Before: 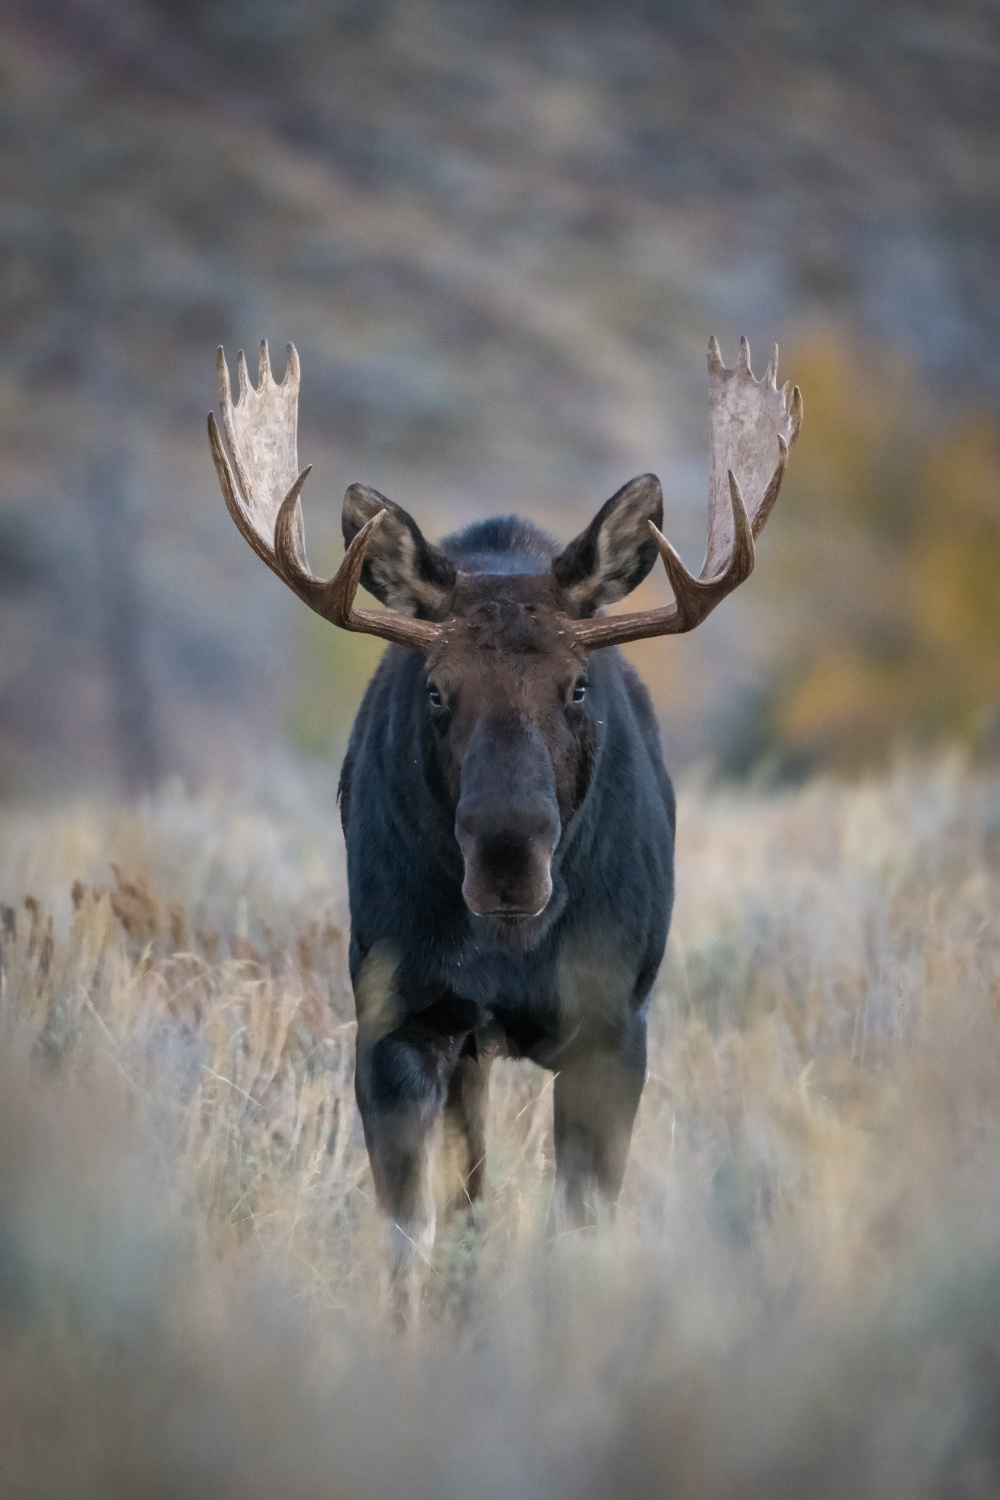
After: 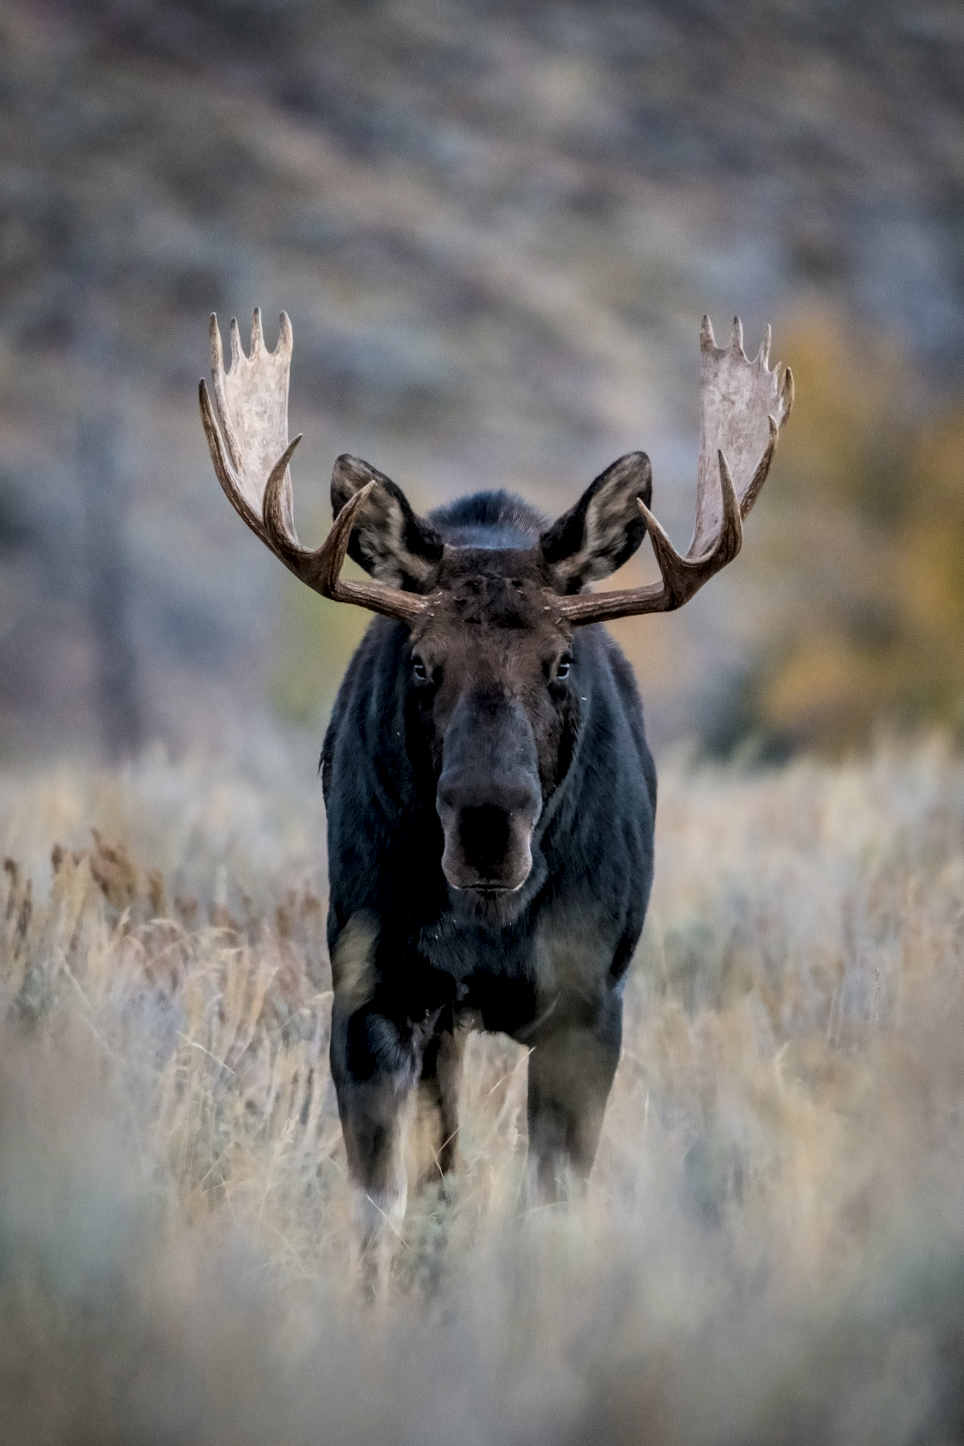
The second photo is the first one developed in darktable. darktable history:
crop and rotate: angle -1.42°
filmic rgb: black relative exposure -7.65 EV, white relative exposure 4.56 EV, hardness 3.61, color science v6 (2022)
local contrast: detail 150%
